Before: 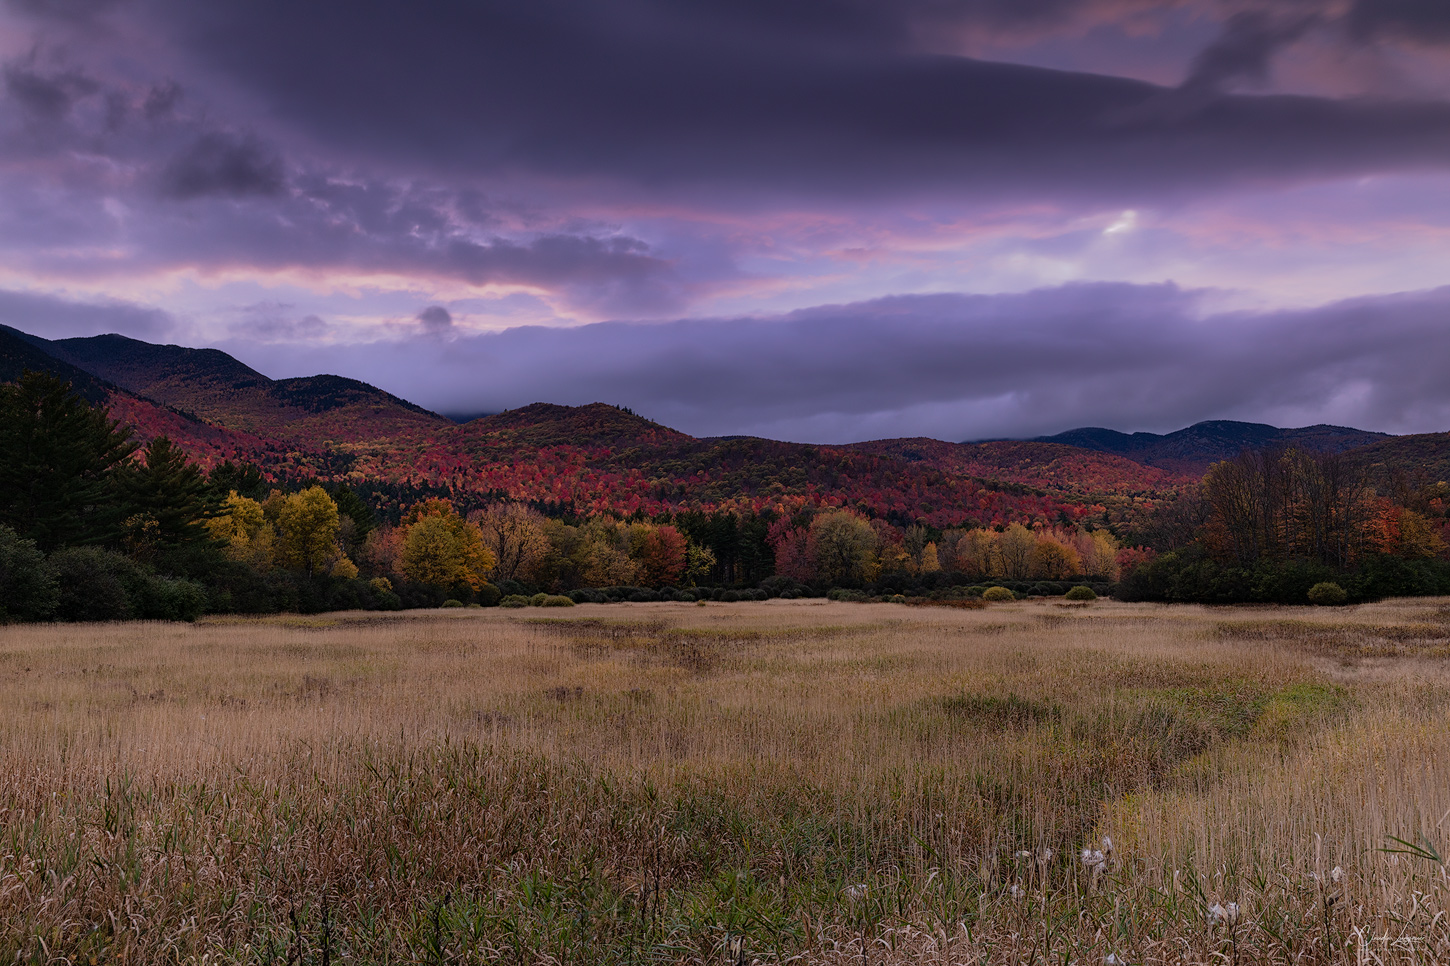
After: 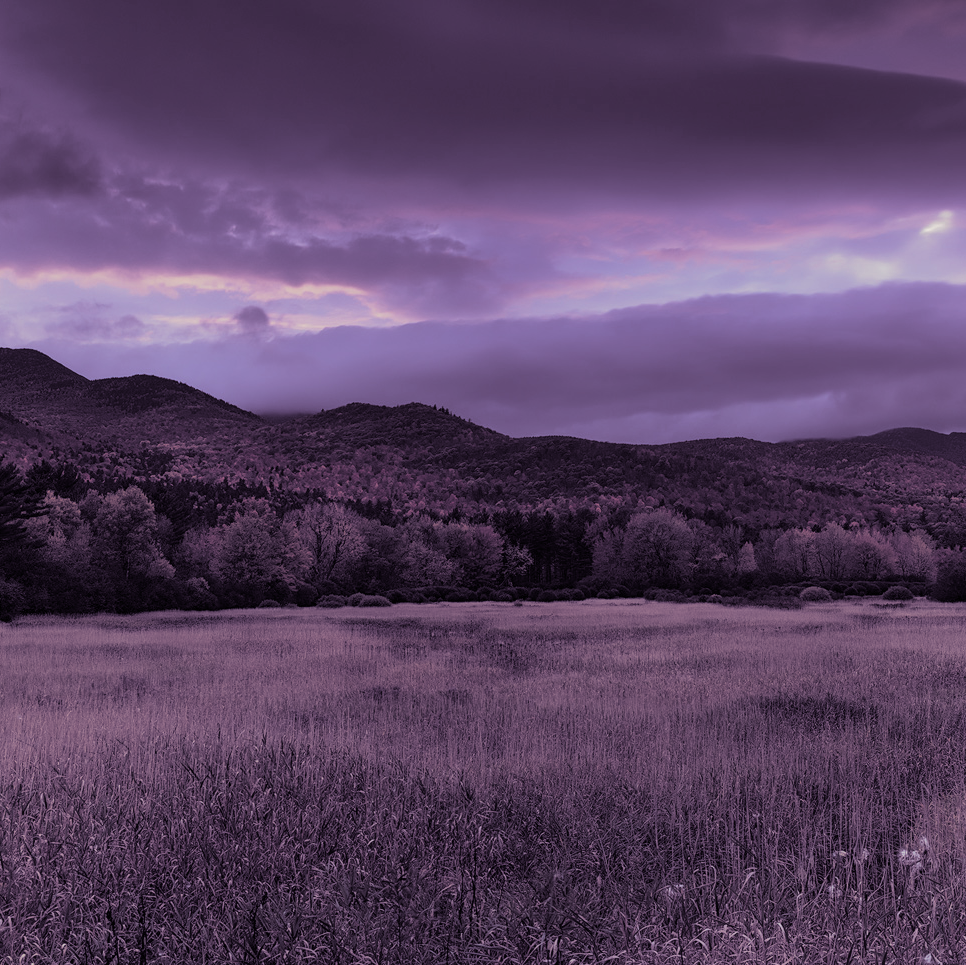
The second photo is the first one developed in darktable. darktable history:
color correction: highlights a* 0.003, highlights b* -0.283
crop and rotate: left 12.673%, right 20.66%
split-toning: shadows › hue 266.4°, shadows › saturation 0.4, highlights › hue 61.2°, highlights › saturation 0.3, compress 0%
